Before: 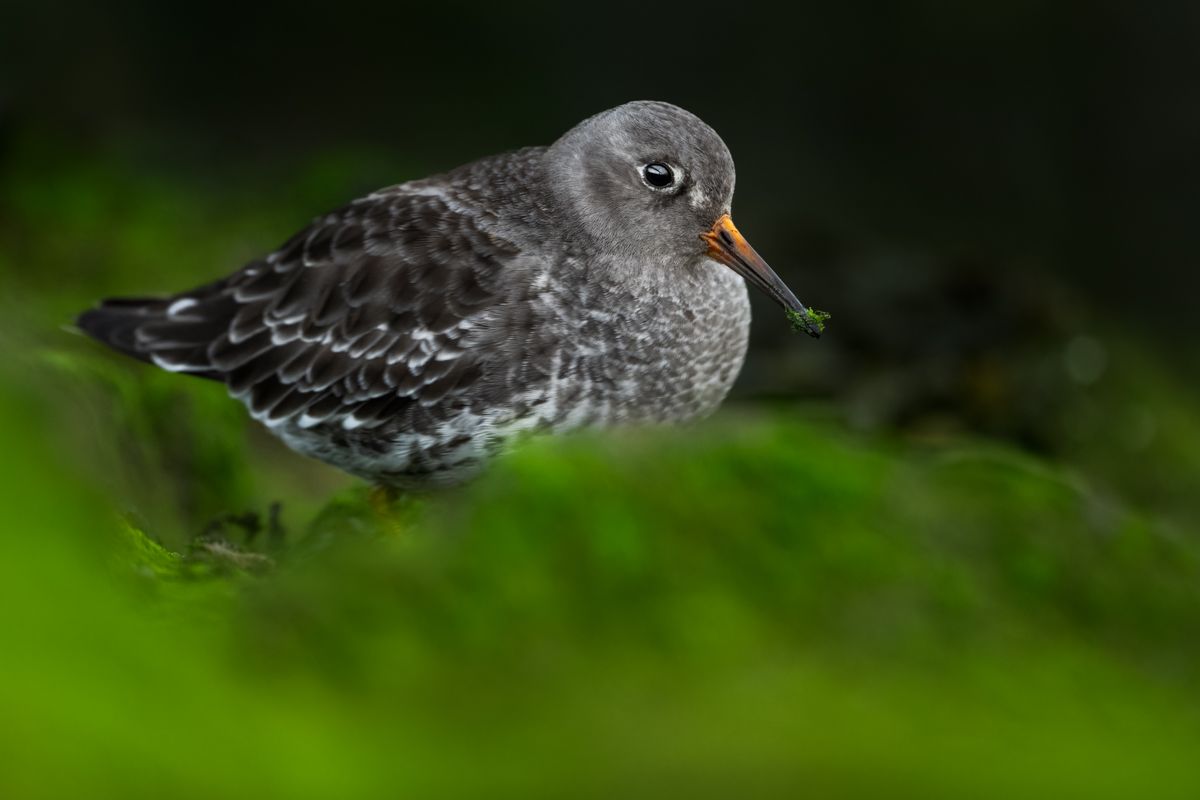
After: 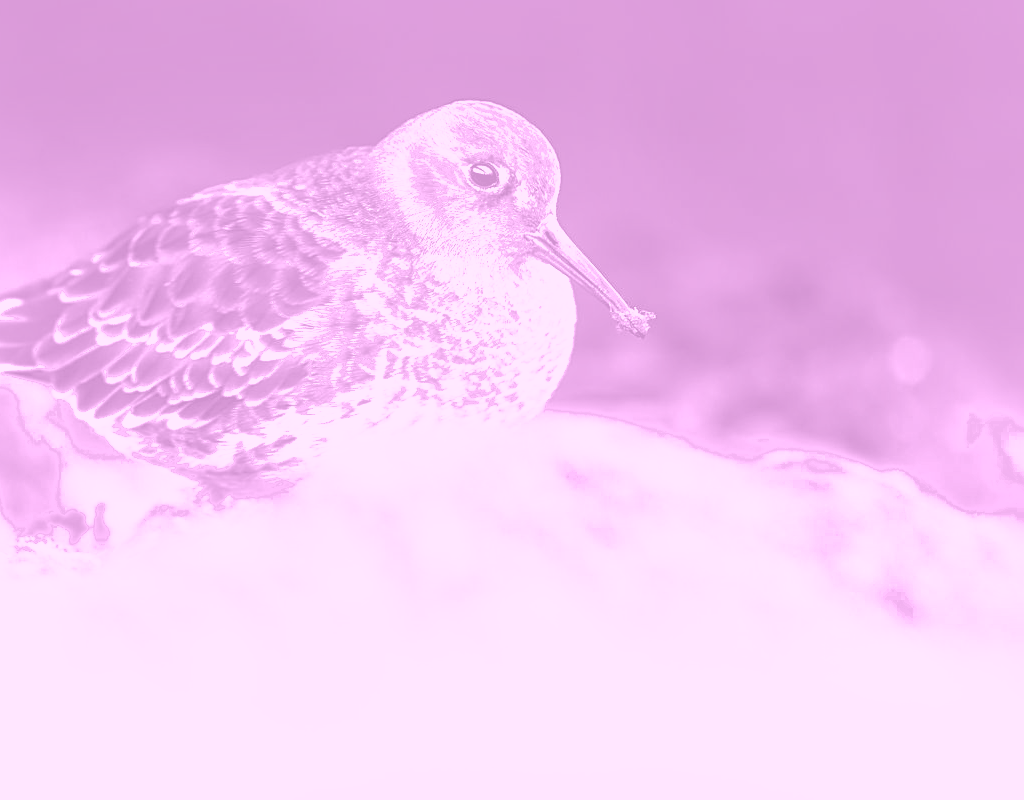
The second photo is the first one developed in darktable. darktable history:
graduated density: density -3.9 EV
fill light: exposure -0.73 EV, center 0.69, width 2.2
local contrast: mode bilateral grid, contrast 20, coarseness 50, detail 179%, midtone range 0.2
contrast brightness saturation: contrast 1, brightness 1, saturation 1
colorize: hue 331.2°, saturation 75%, source mix 30.28%, lightness 70.52%, version 1
crop and rotate: left 14.584%
color balance rgb: perceptual saturation grading › global saturation 20%, perceptual saturation grading › highlights -25%, perceptual saturation grading › shadows 25%
sharpen: on, module defaults
